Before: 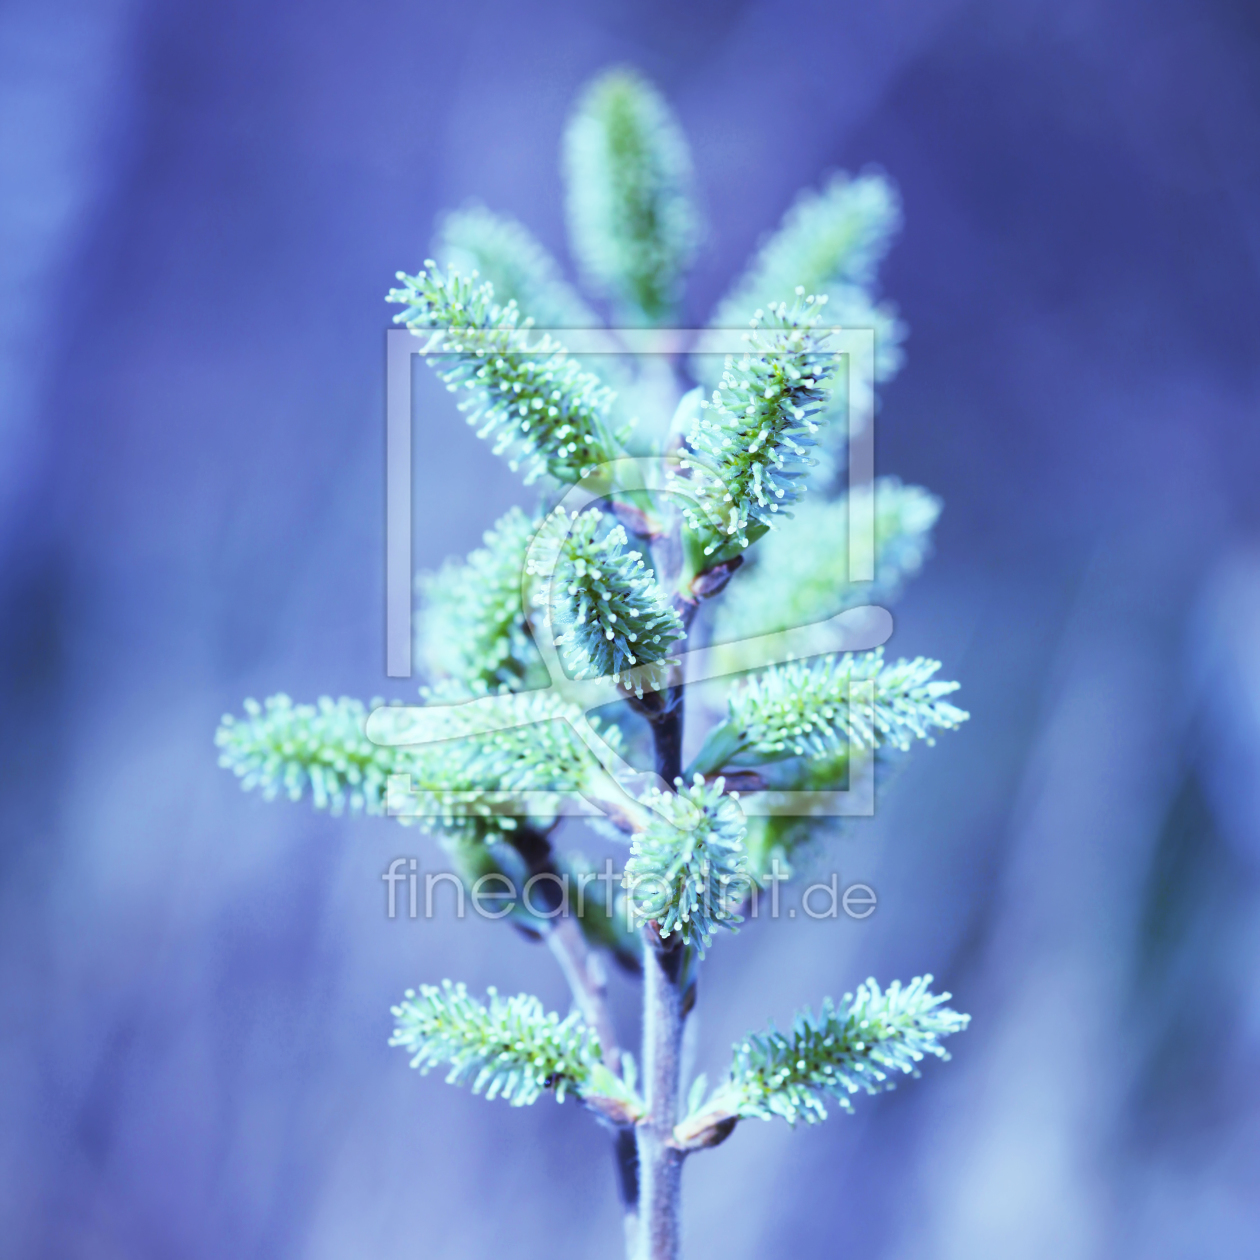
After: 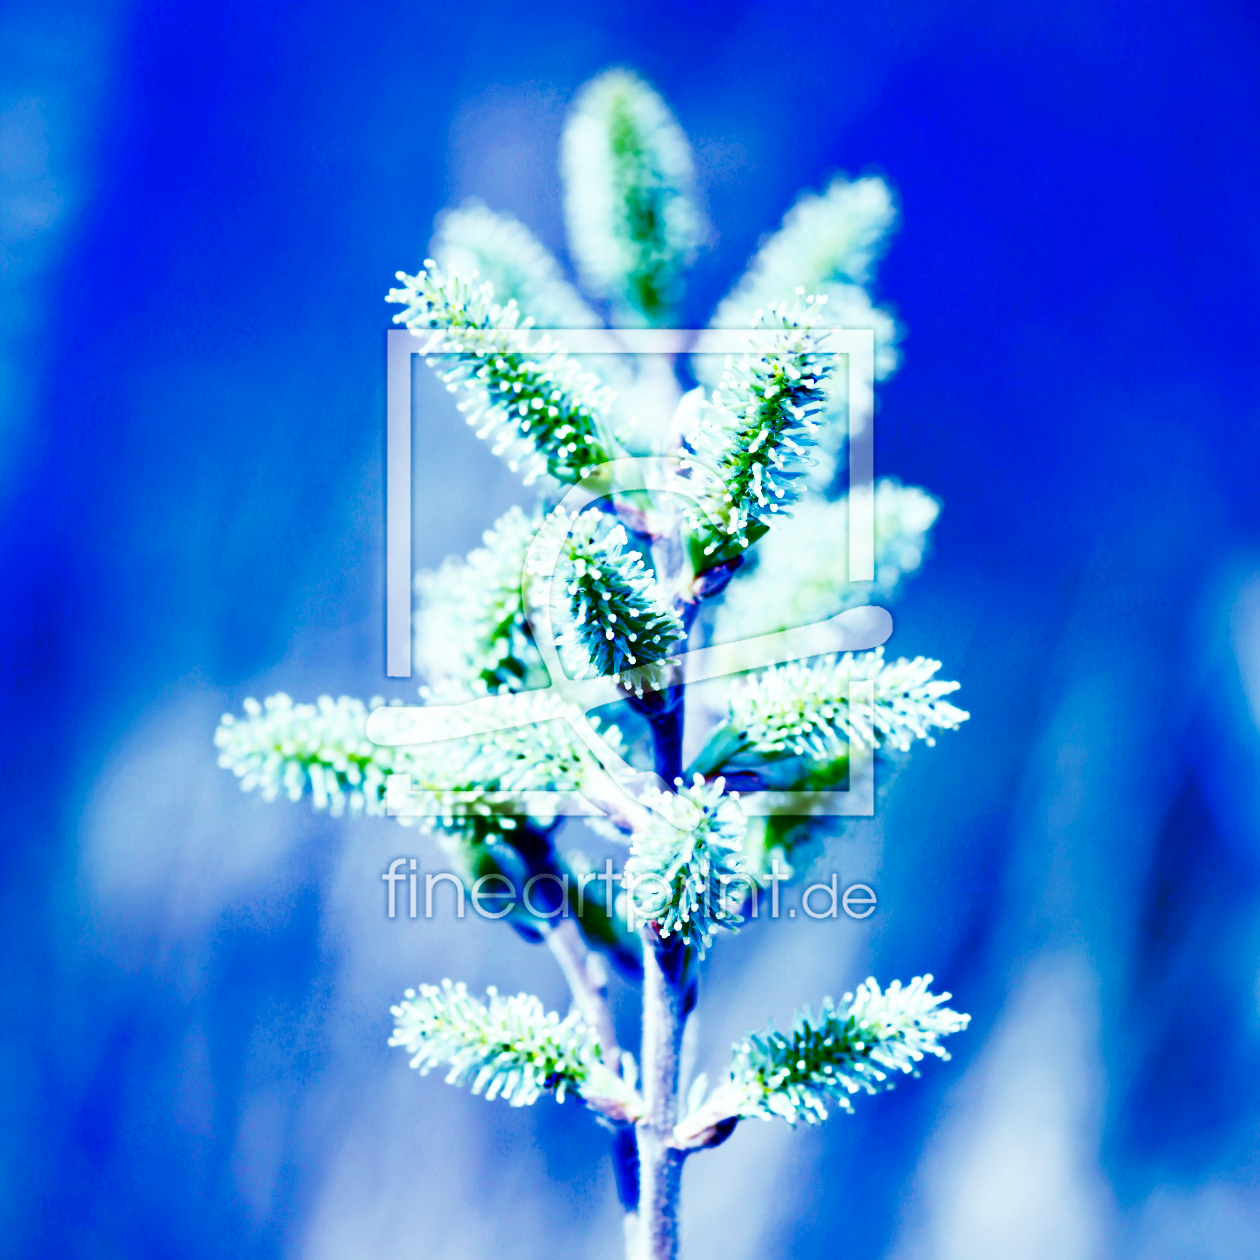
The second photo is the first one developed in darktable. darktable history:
base curve: curves: ch0 [(0, 0) (0, 0) (0.002, 0.001) (0.008, 0.003) (0.019, 0.011) (0.037, 0.037) (0.064, 0.11) (0.102, 0.232) (0.152, 0.379) (0.216, 0.524) (0.296, 0.665) (0.394, 0.789) (0.512, 0.881) (0.651, 0.945) (0.813, 0.986) (1, 1)], preserve colors none
contrast brightness saturation: brightness -0.995, saturation 0.993
